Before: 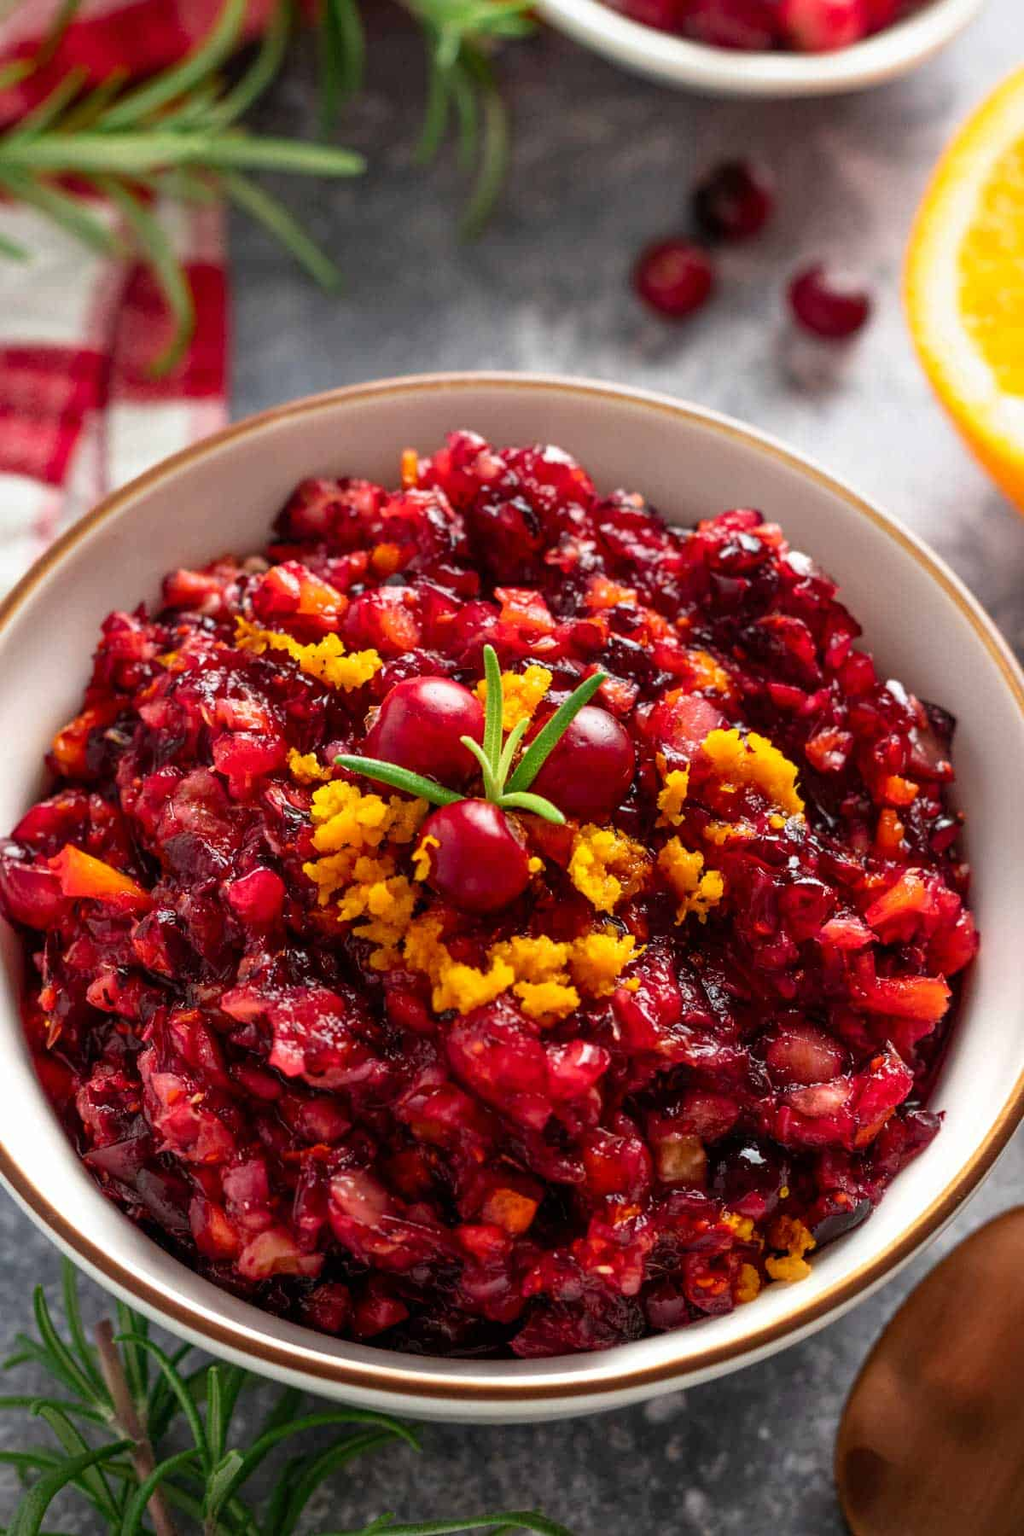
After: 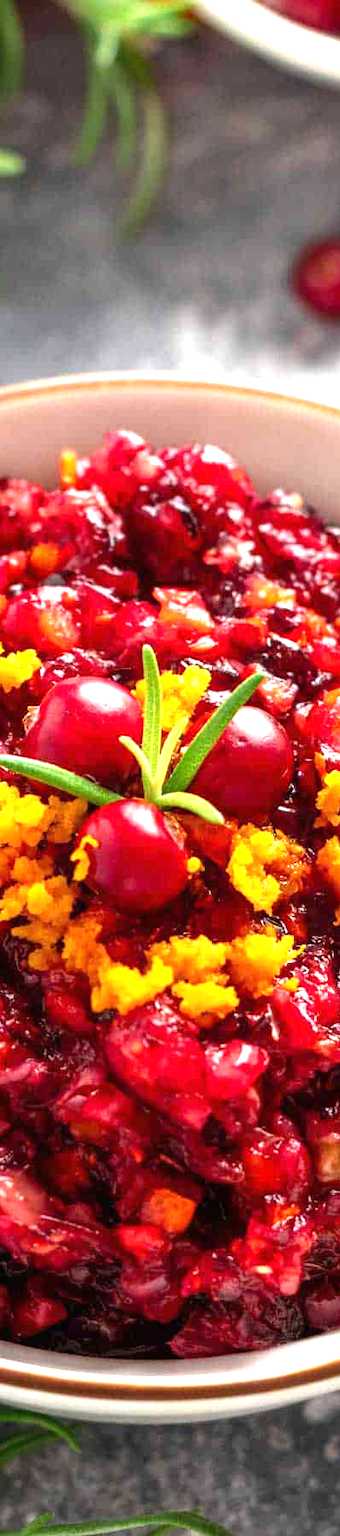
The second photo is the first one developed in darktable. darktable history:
crop: left 33.36%, right 33.36%
exposure: black level correction 0, exposure 1.1 EV, compensate exposure bias true, compensate highlight preservation false
